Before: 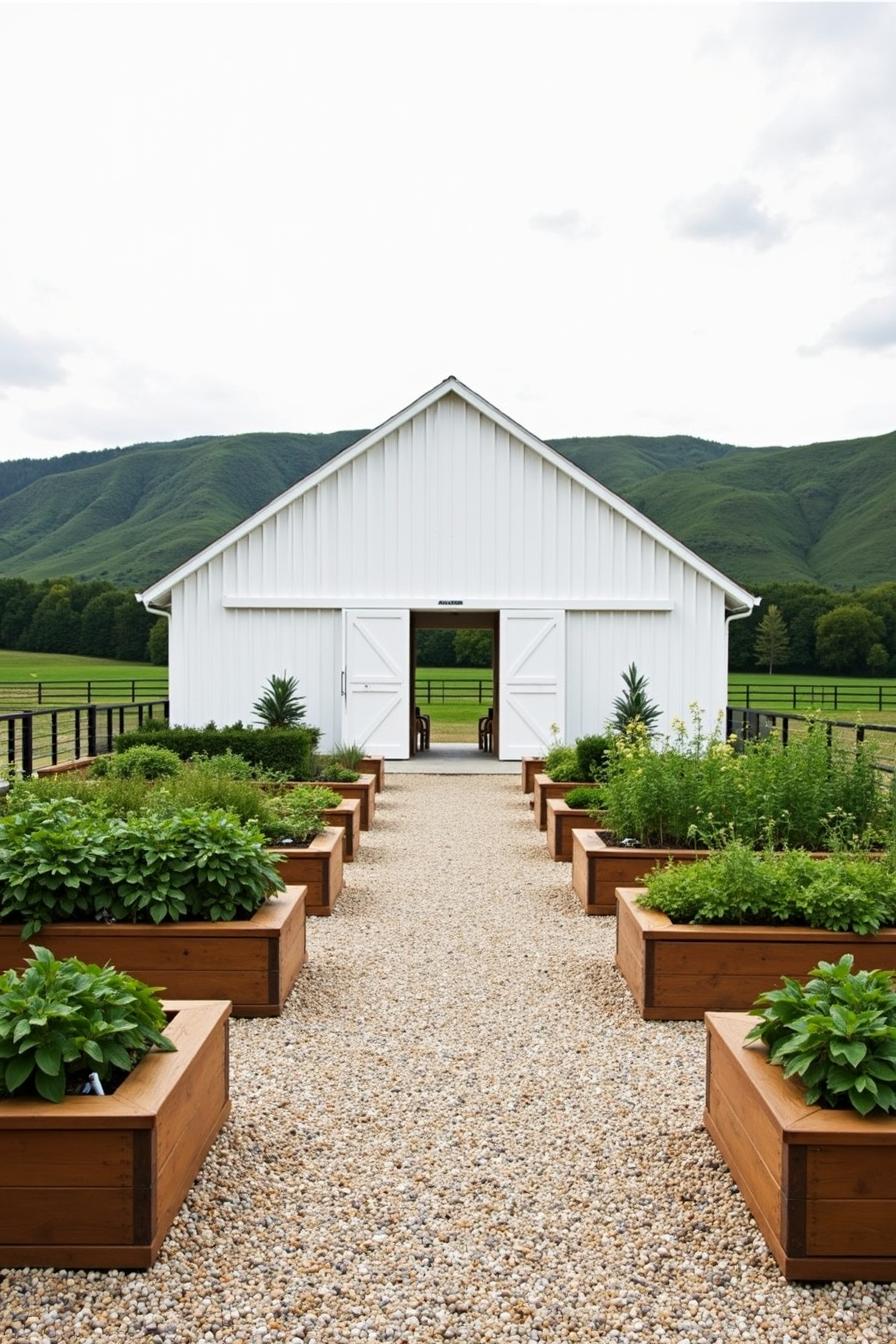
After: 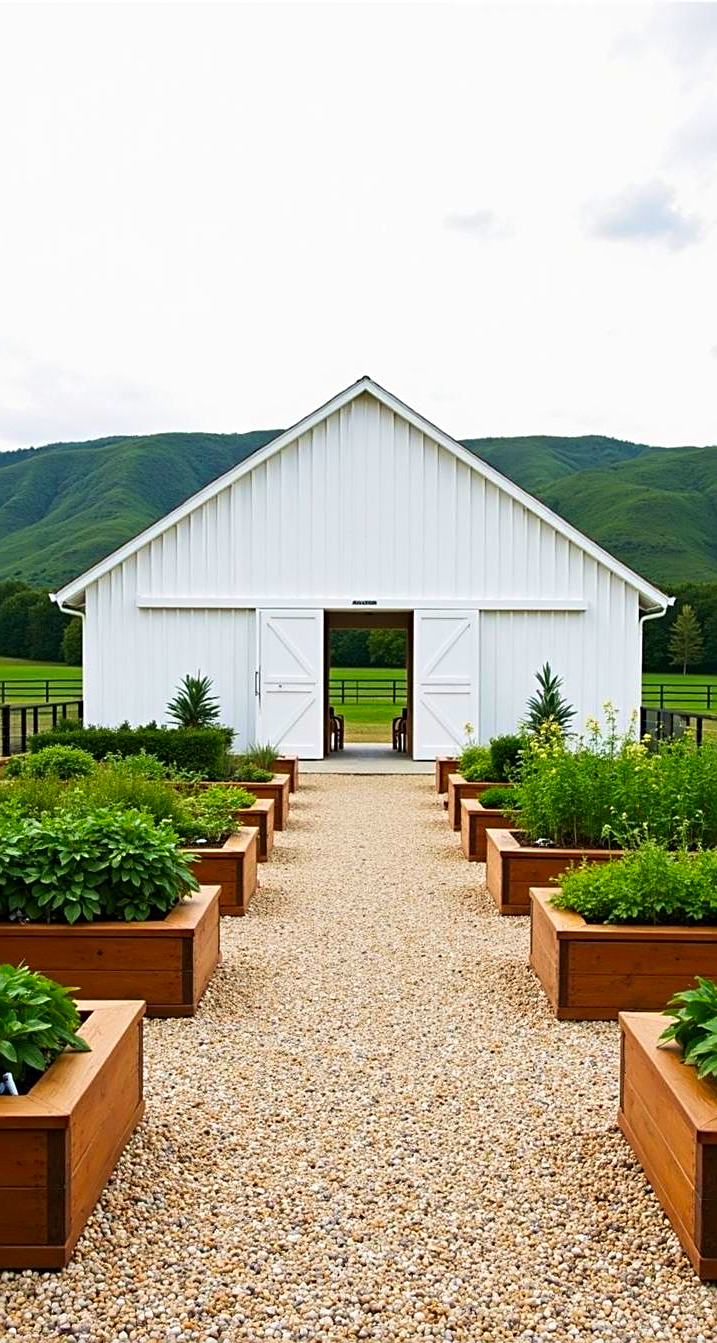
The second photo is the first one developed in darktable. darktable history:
sharpen: on, module defaults
contrast brightness saturation: brightness -0.015, saturation 0.361
crop and rotate: left 9.616%, right 10.279%
velvia: on, module defaults
